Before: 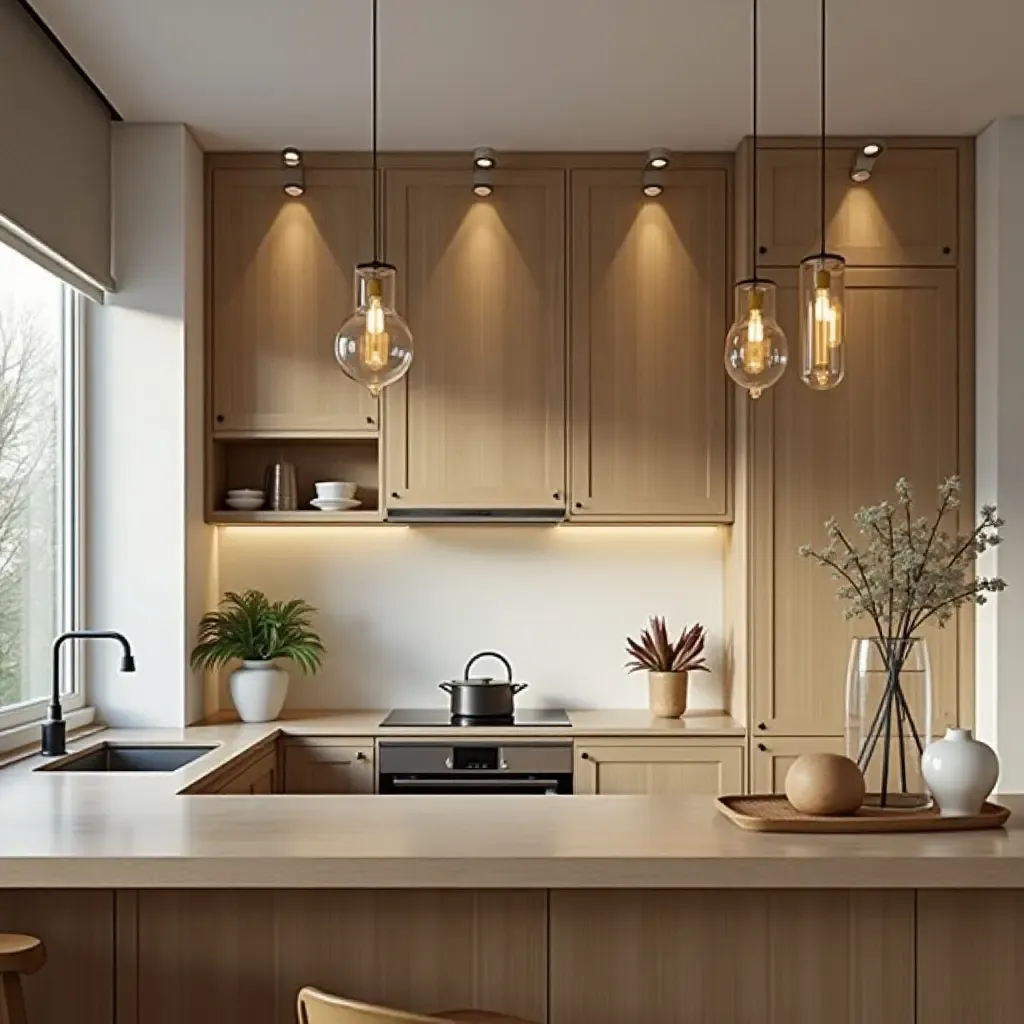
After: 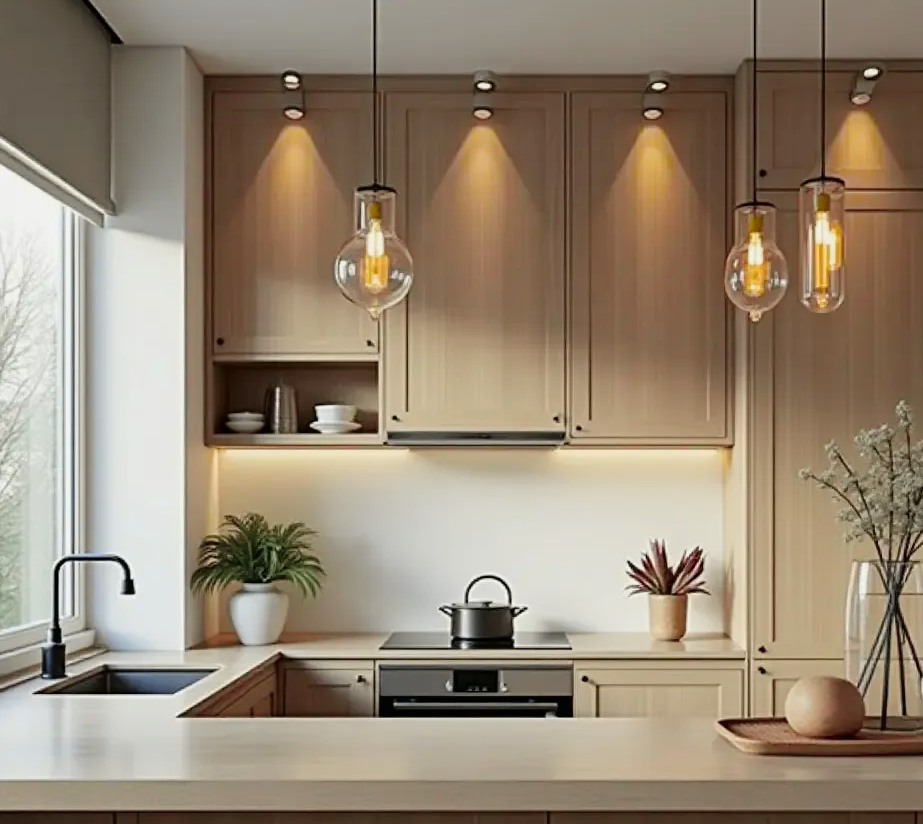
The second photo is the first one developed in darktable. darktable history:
color balance rgb: power › hue 313.16°, perceptual saturation grading › global saturation 10.277%
crop: top 7.526%, right 9.8%, bottom 12.003%
tone curve: curves: ch0 [(0, 0) (0.07, 0.052) (0.23, 0.254) (0.486, 0.53) (0.822, 0.825) (0.994, 0.955)]; ch1 [(0, 0) (0.226, 0.261) (0.379, 0.442) (0.469, 0.472) (0.495, 0.495) (0.514, 0.504) (0.561, 0.568) (0.59, 0.612) (1, 1)]; ch2 [(0, 0) (0.269, 0.299) (0.459, 0.441) (0.498, 0.499) (0.523, 0.52) (0.586, 0.569) (0.635, 0.617) (0.659, 0.681) (0.718, 0.764) (1, 1)], color space Lab, independent channels, preserve colors none
